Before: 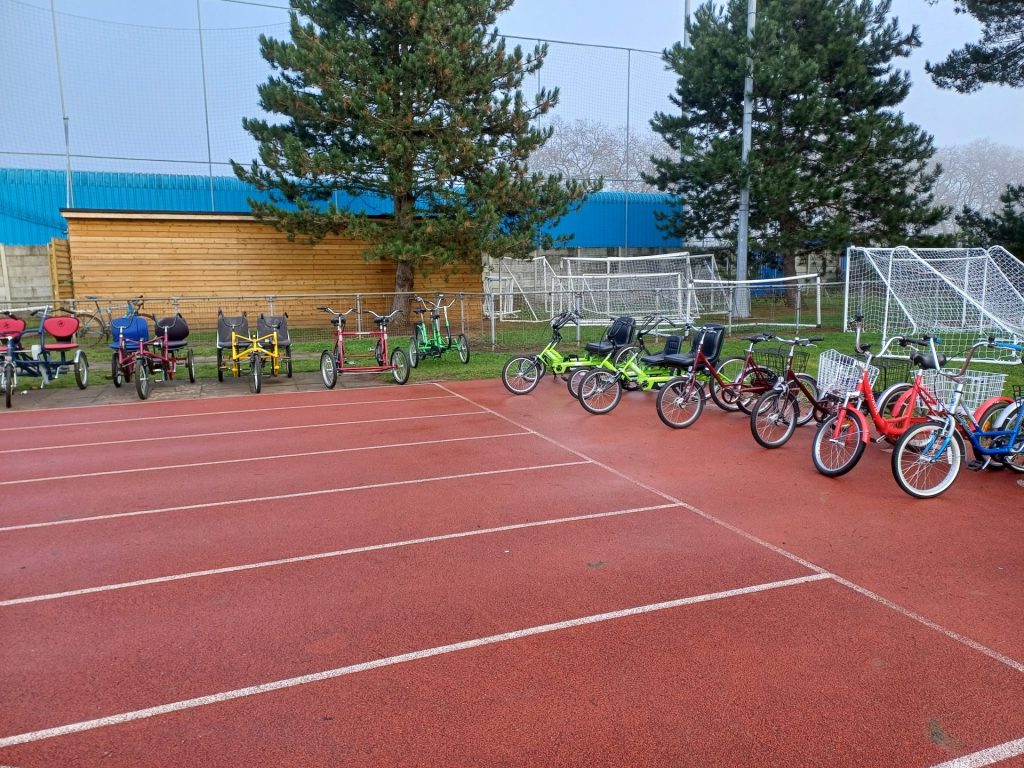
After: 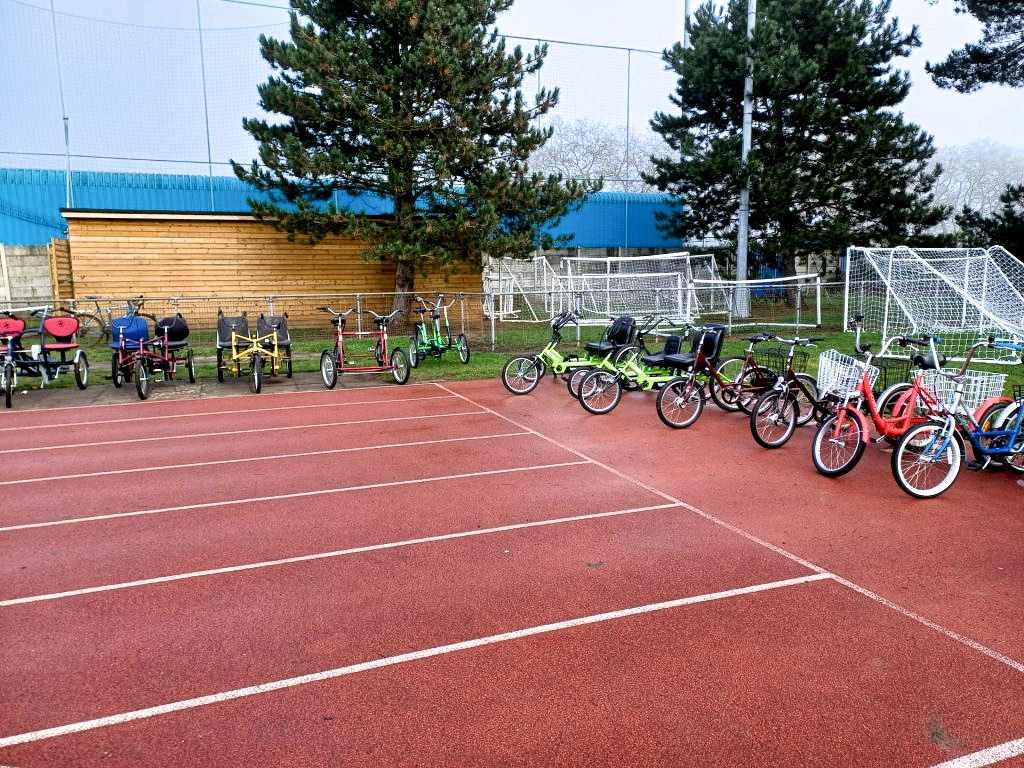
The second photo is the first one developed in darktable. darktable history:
shadows and highlights: shadows 51.77, highlights -28.67, soften with gaussian
exposure: black level correction 0.009, exposure 0.118 EV, compensate exposure bias true, compensate highlight preservation false
filmic rgb: black relative exposure -7.96 EV, white relative exposure 2.19 EV, hardness 7.01
